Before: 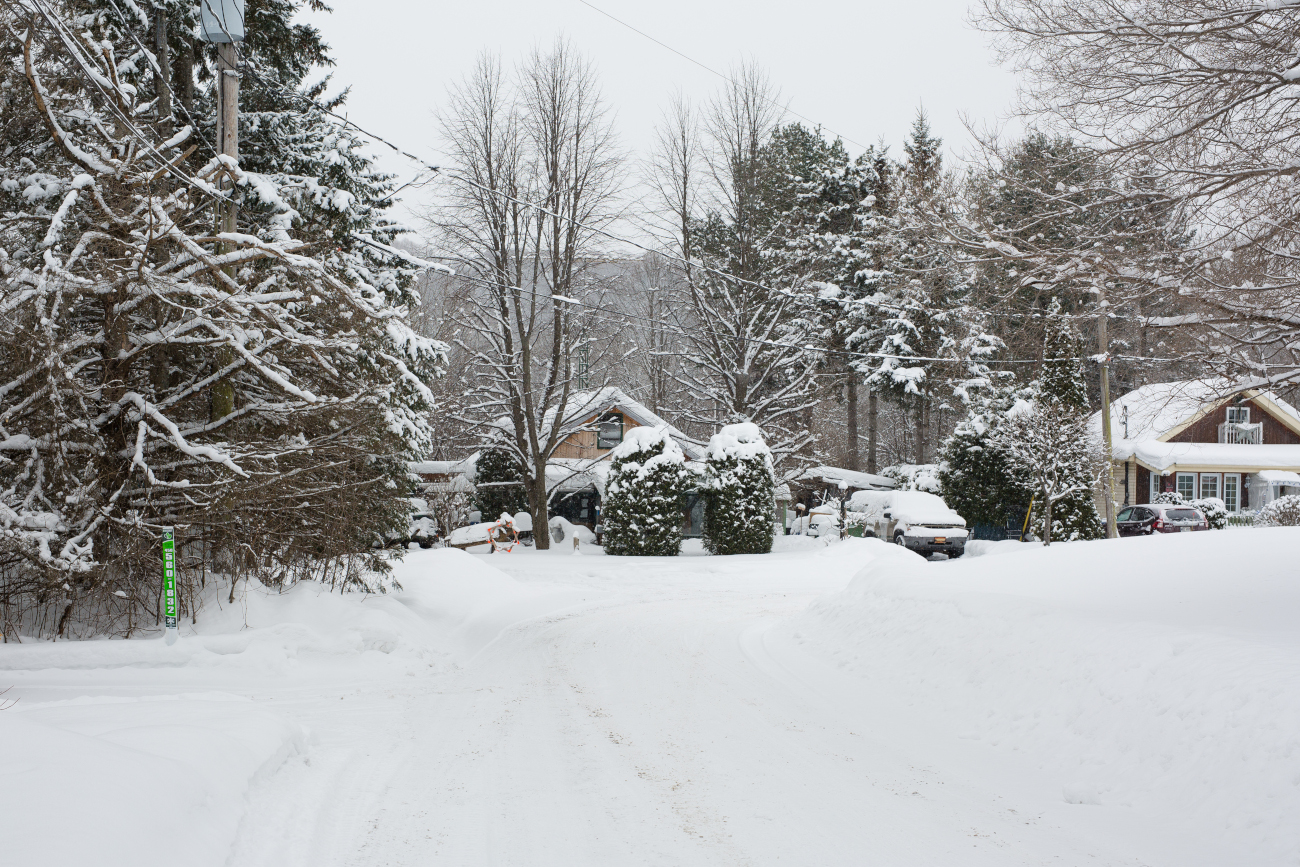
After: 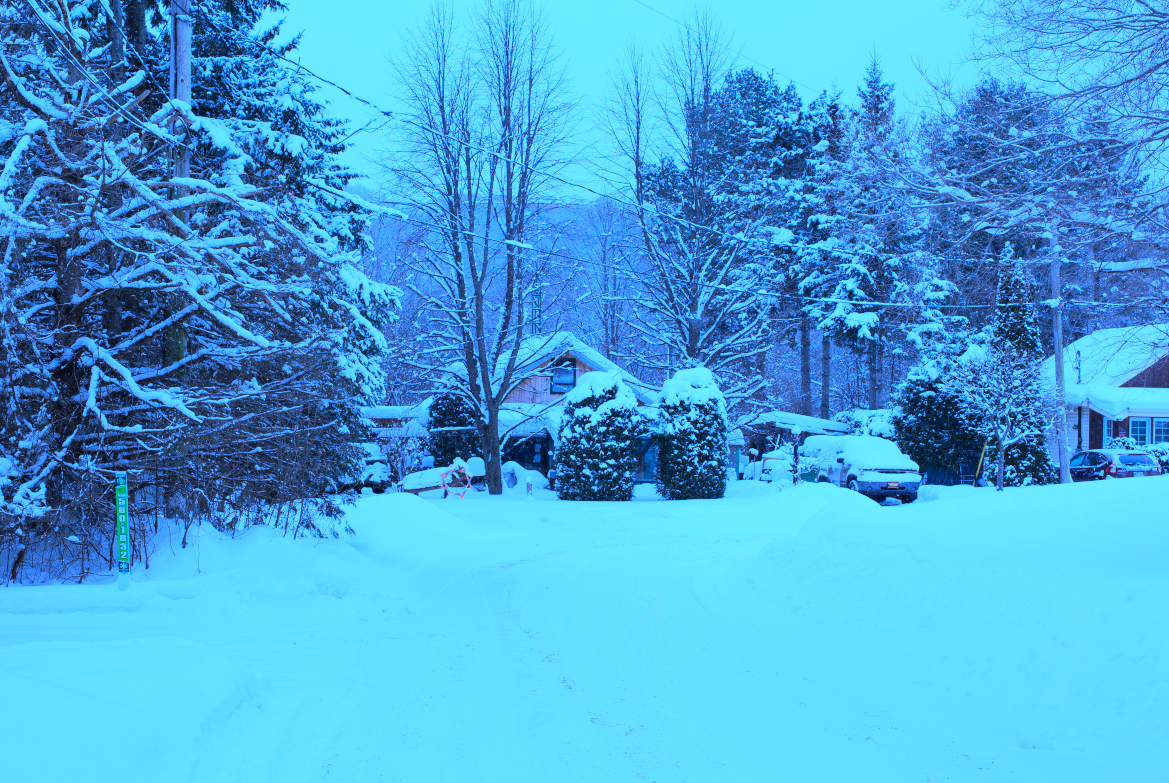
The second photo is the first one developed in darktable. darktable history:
tone curve: curves: ch0 [(0, 0) (0.251, 0.254) (0.689, 0.733) (1, 1)], color space Lab, linked channels, preserve colors none
crop: left 3.686%, top 6.442%, right 6.326%, bottom 3.236%
color calibration: illuminant as shot in camera, x 0.482, y 0.432, temperature 2431.84 K
